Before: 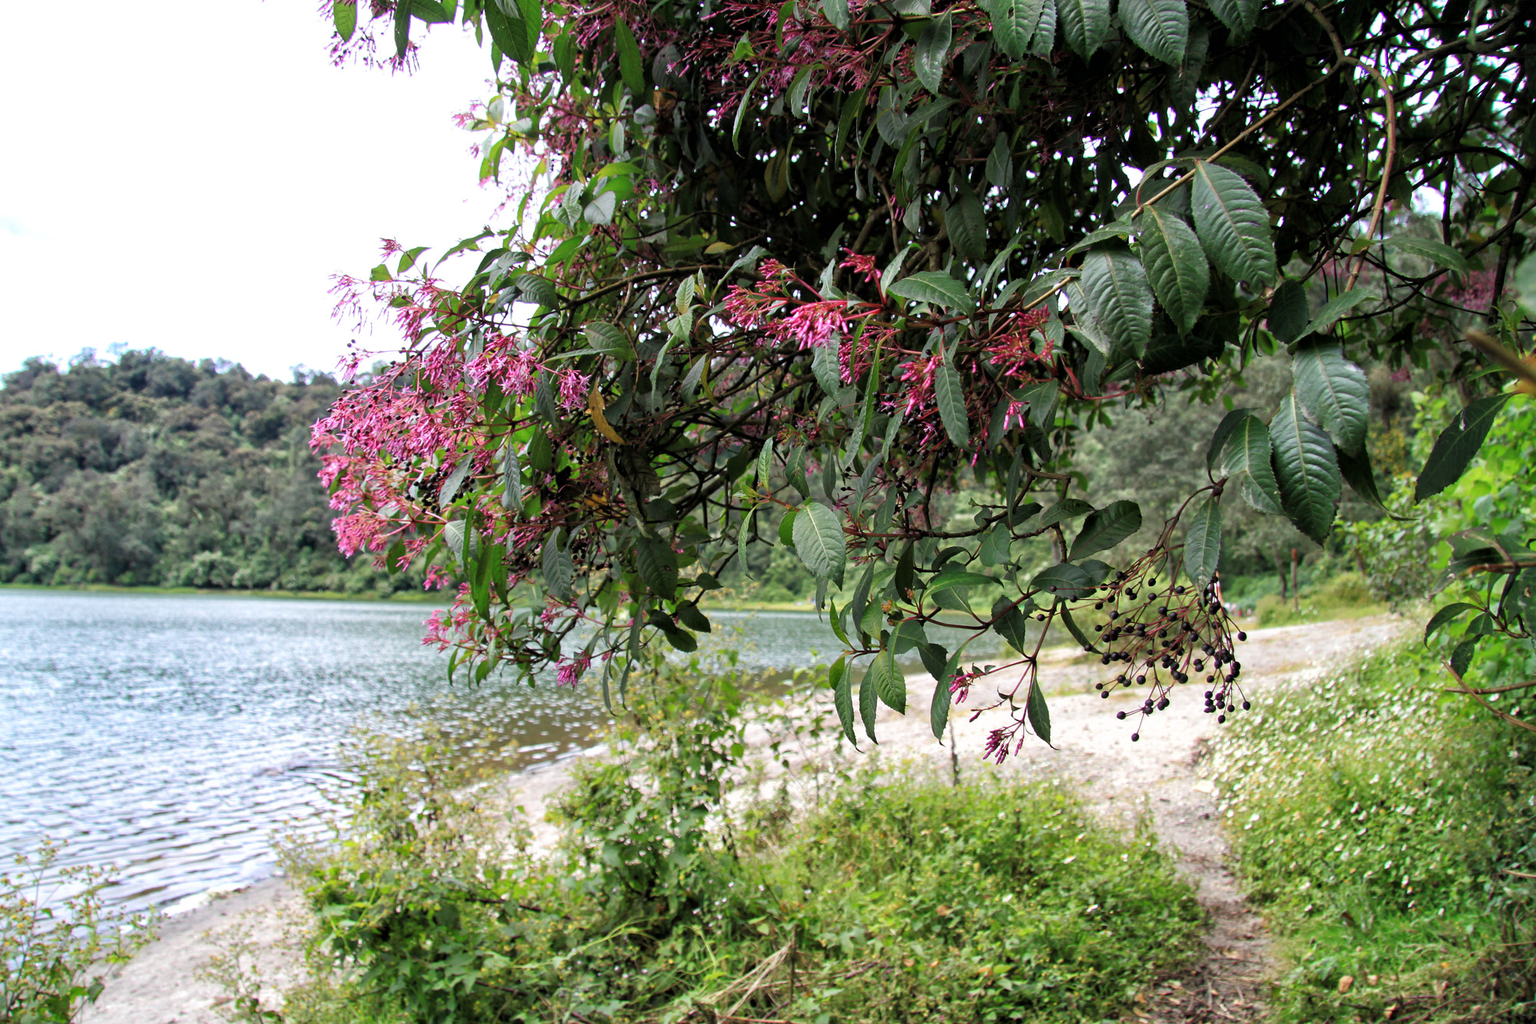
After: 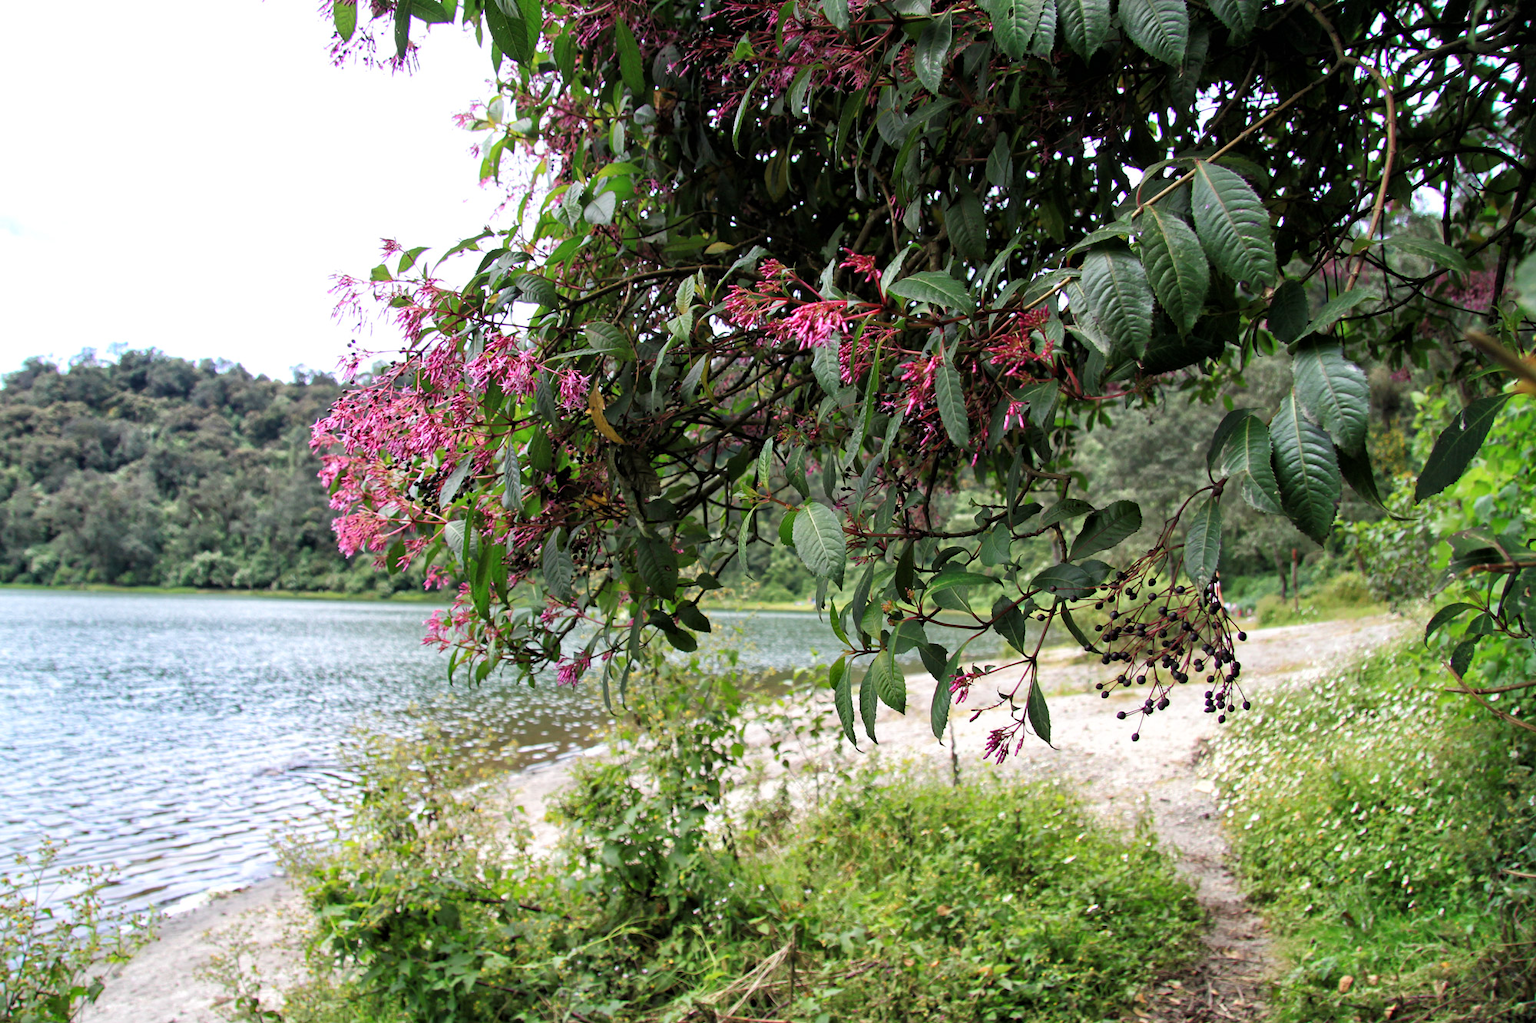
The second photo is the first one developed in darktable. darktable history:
contrast brightness saturation: contrast 0.077, saturation 0.019
